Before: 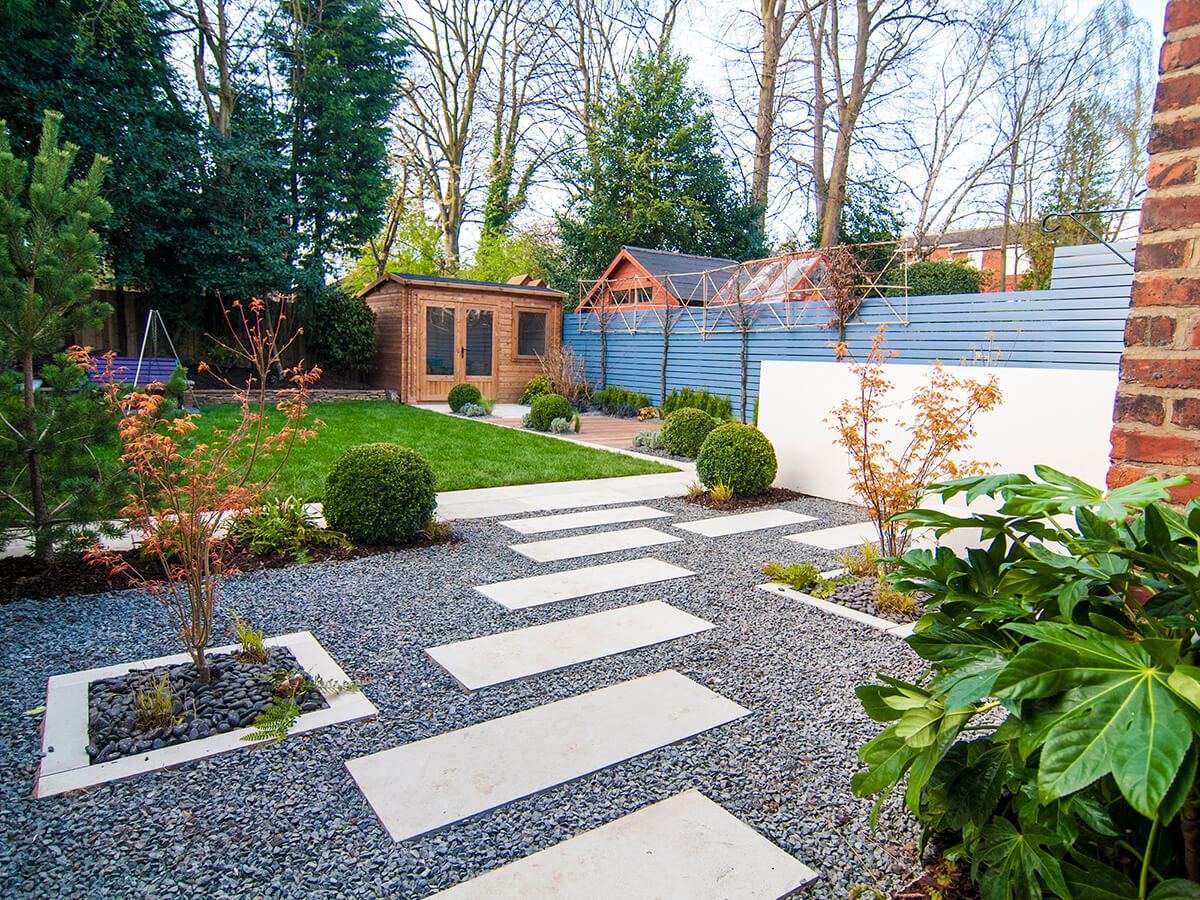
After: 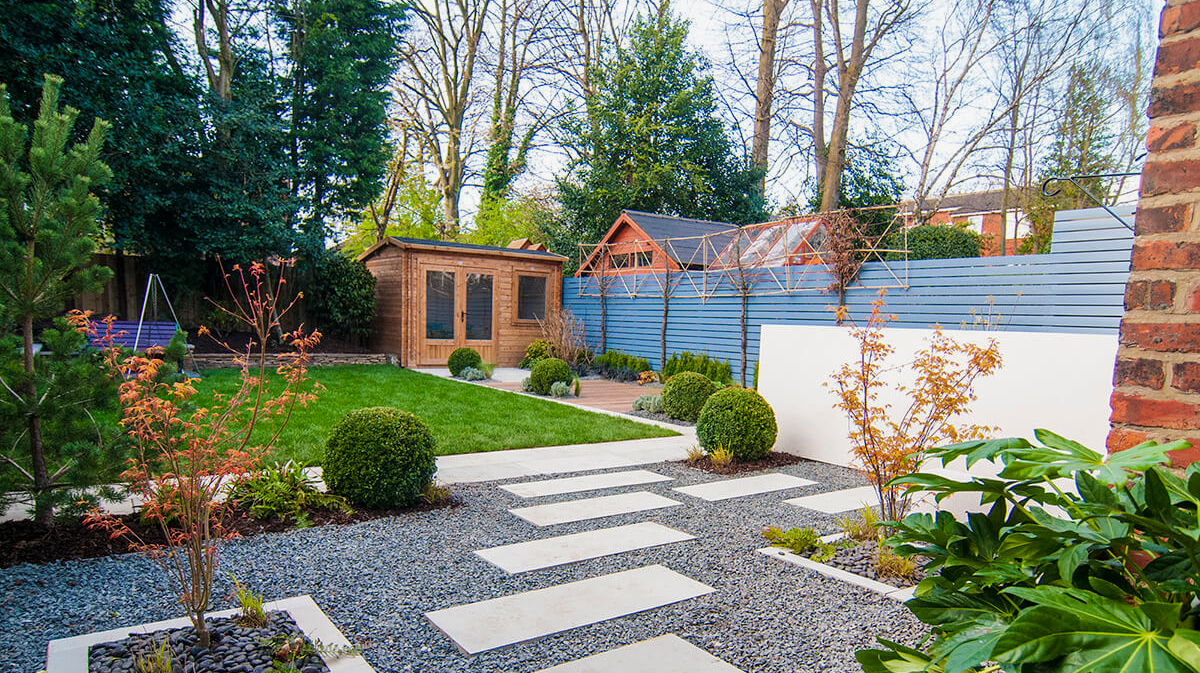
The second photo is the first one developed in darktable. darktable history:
crop: top 4.039%, bottom 21.159%
shadows and highlights: shadows -20.28, white point adjustment -2.16, highlights -34.72
